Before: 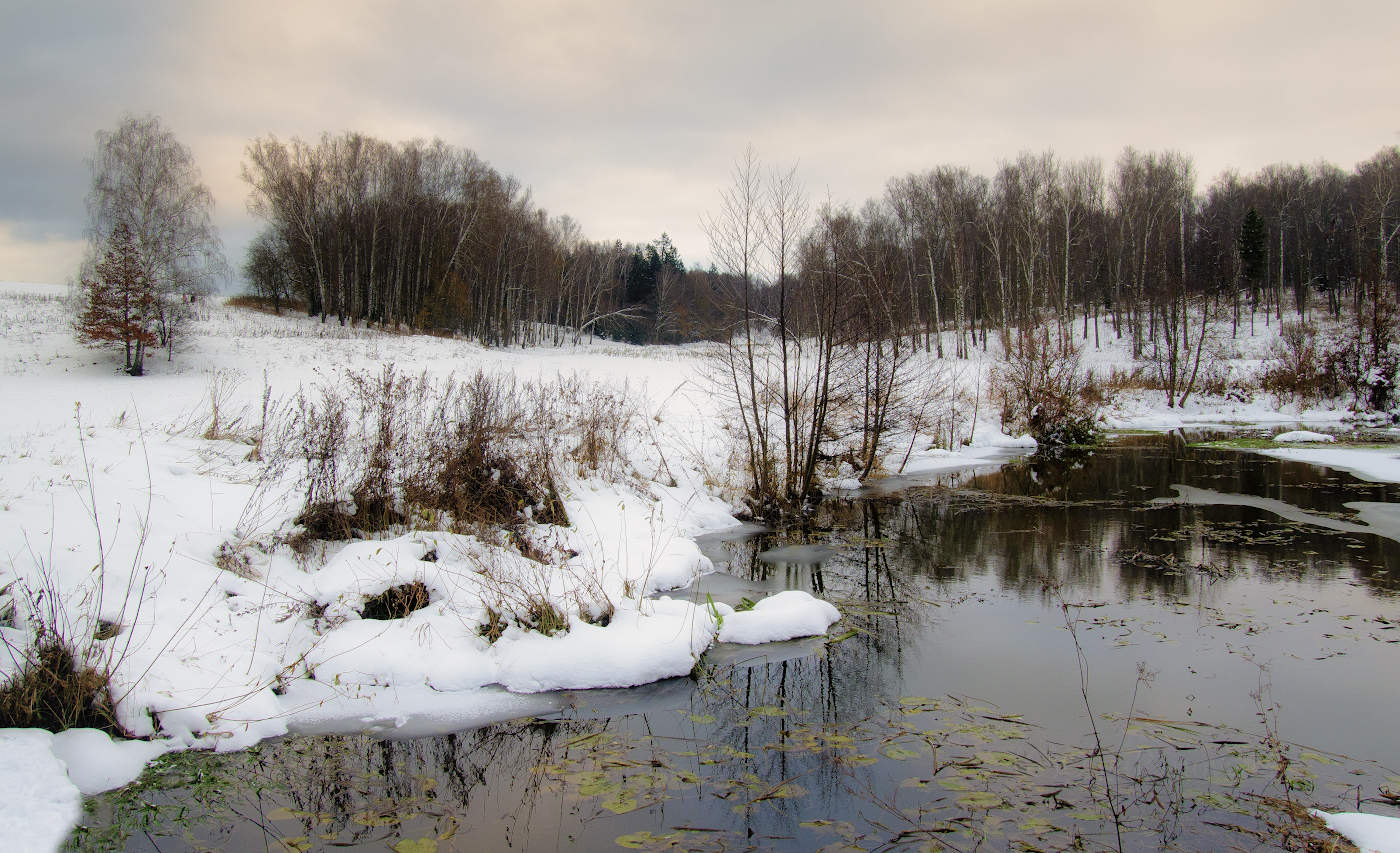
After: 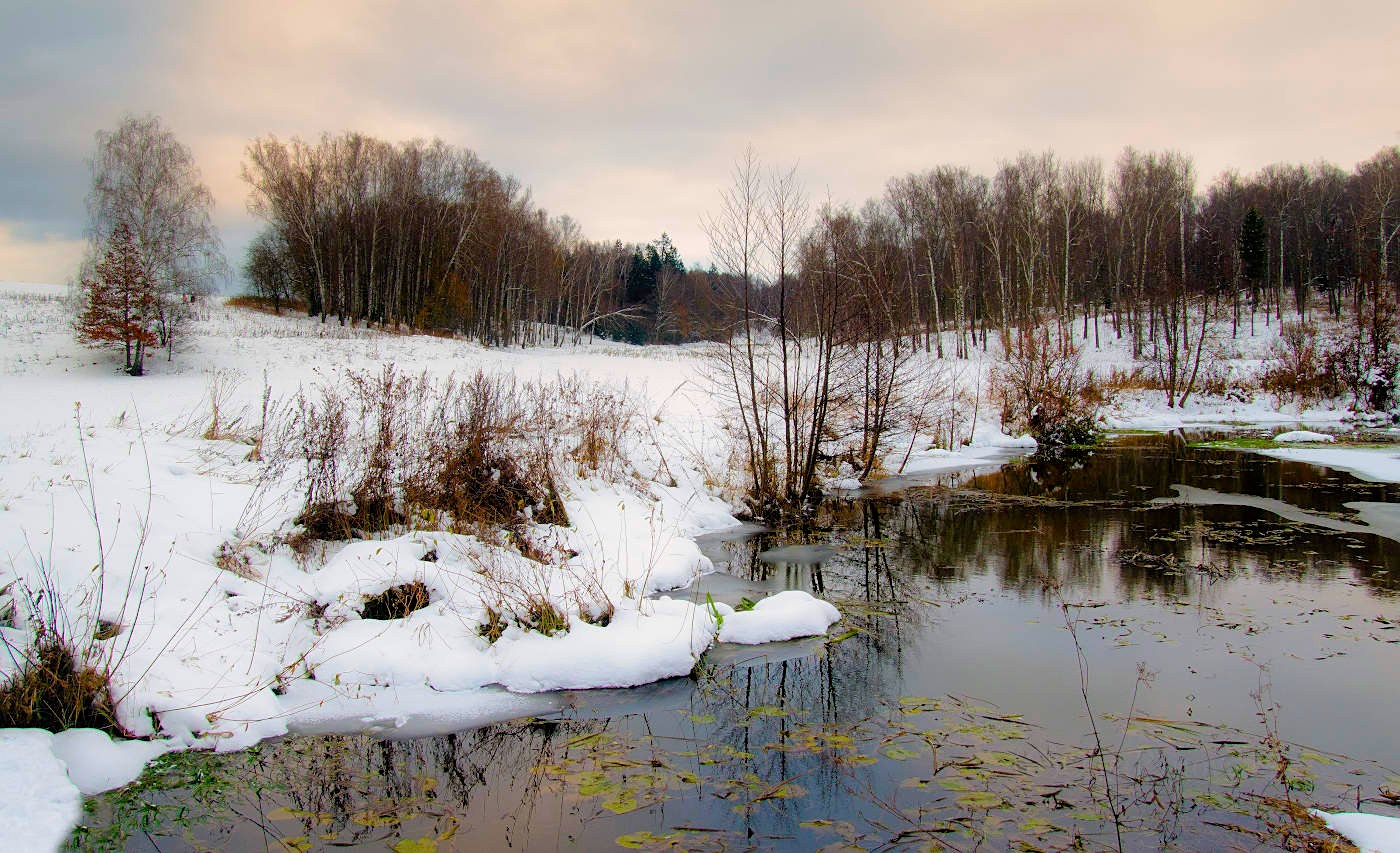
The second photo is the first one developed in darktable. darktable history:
color balance rgb: power › hue 205.88°, linear chroma grading › global chroma 9.302%, perceptual saturation grading › global saturation 24.906%
sharpen: amount 0.215
